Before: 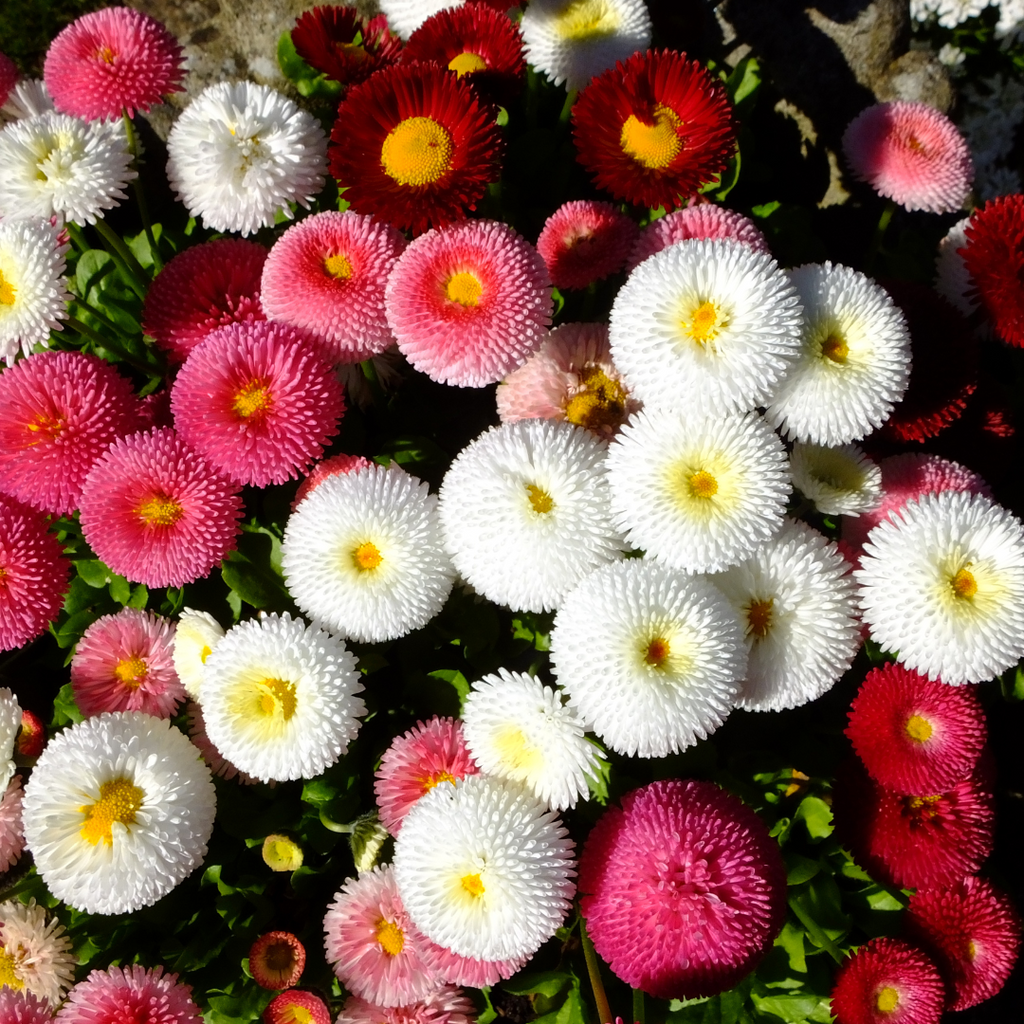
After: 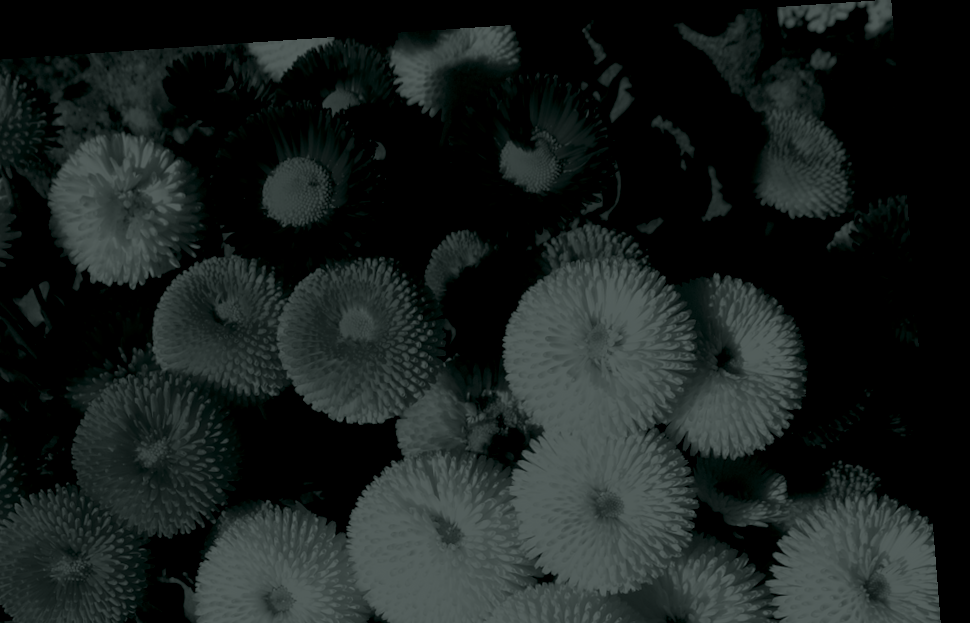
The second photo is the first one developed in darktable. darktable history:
rotate and perspective: rotation -4.2°, shear 0.006, automatic cropping off
crop and rotate: left 11.812%, bottom 42.776%
colorize: hue 90°, saturation 19%, lightness 1.59%, version 1
